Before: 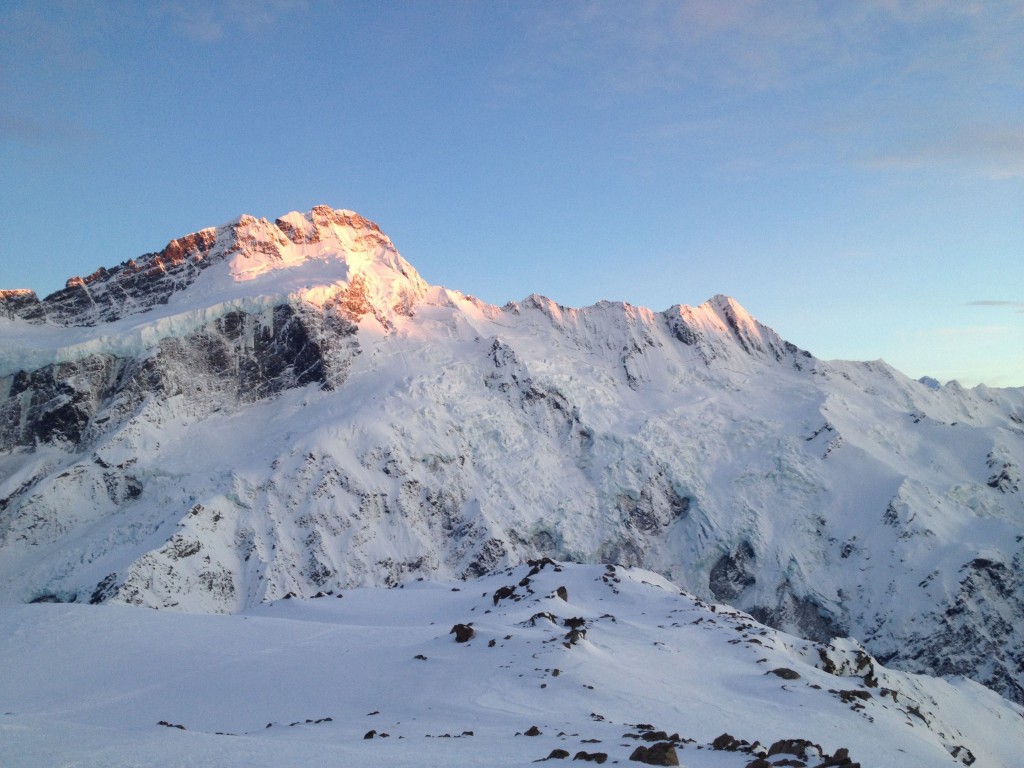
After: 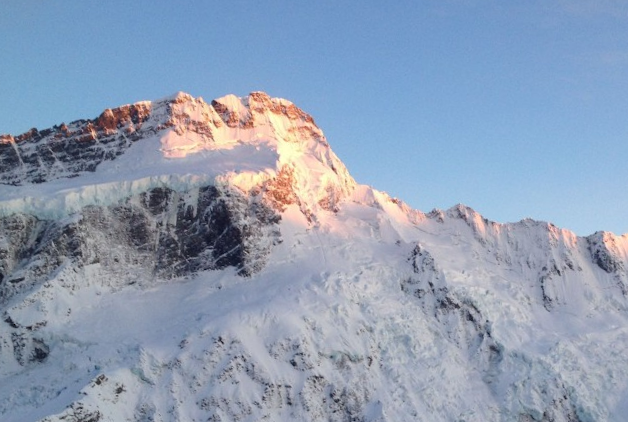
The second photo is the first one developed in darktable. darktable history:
crop and rotate: angle -6.58°, left 2.157%, top 6.603%, right 27.53%, bottom 30.28%
